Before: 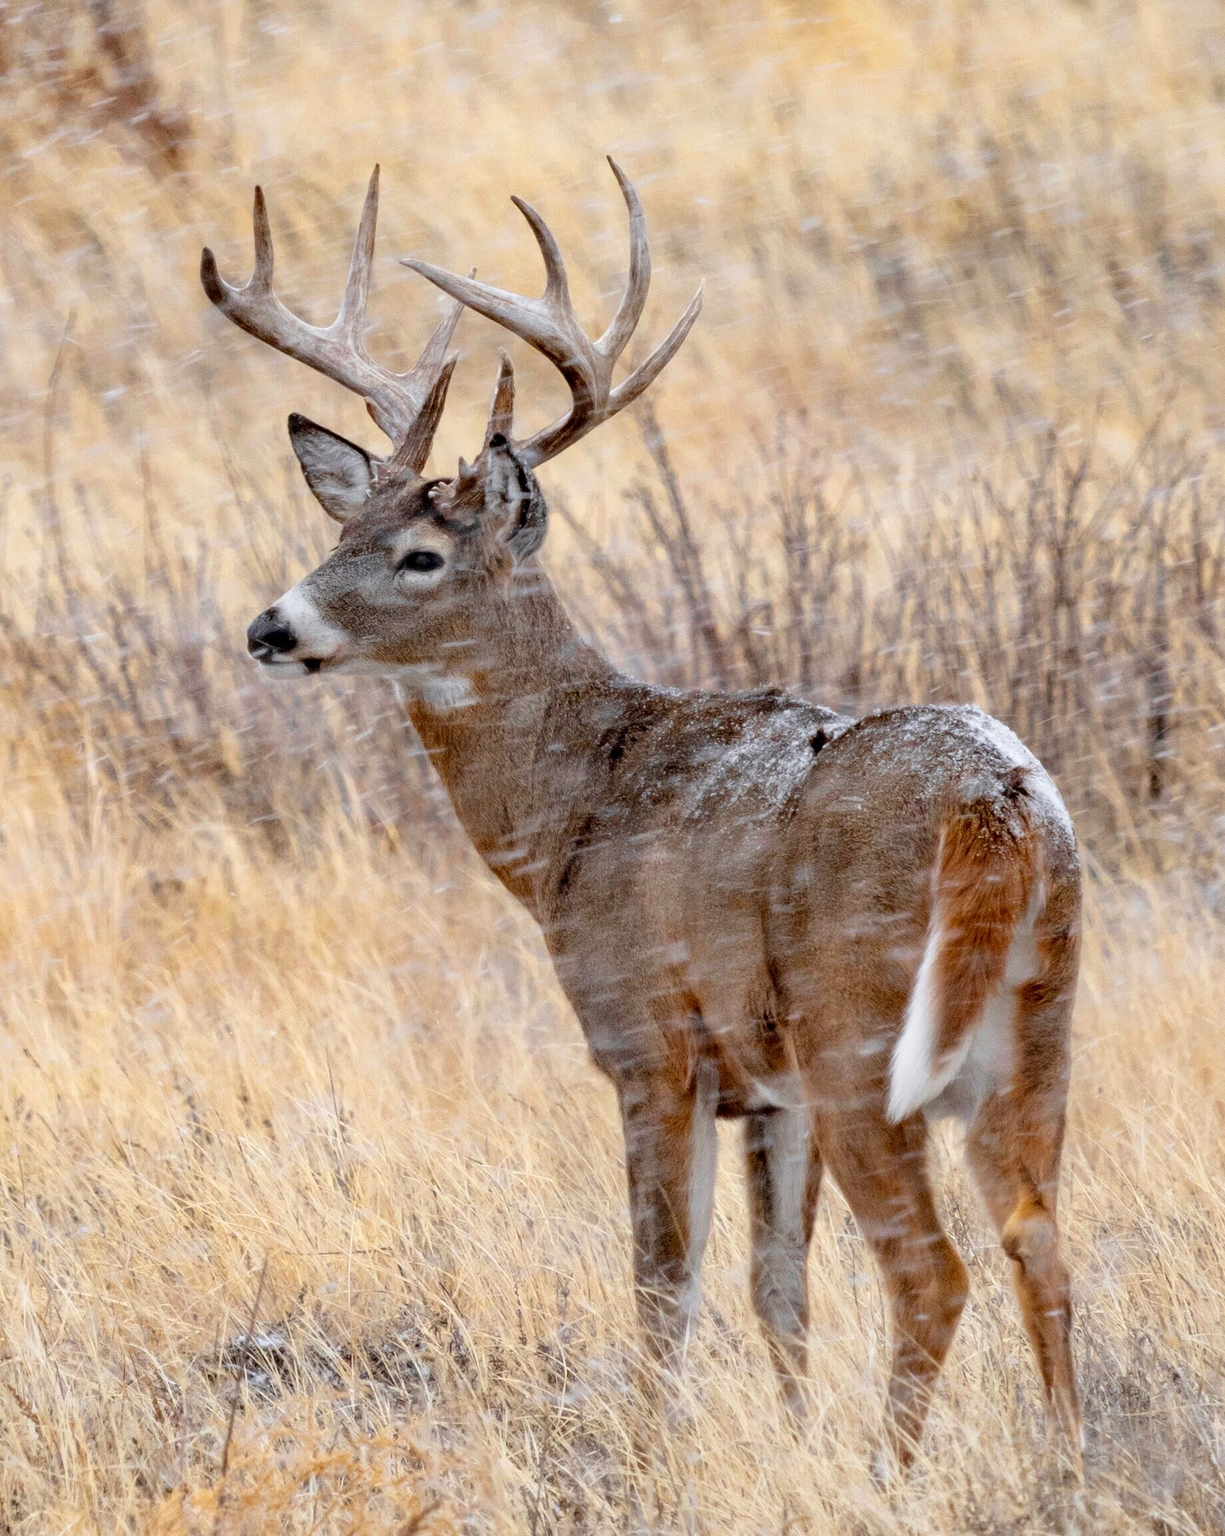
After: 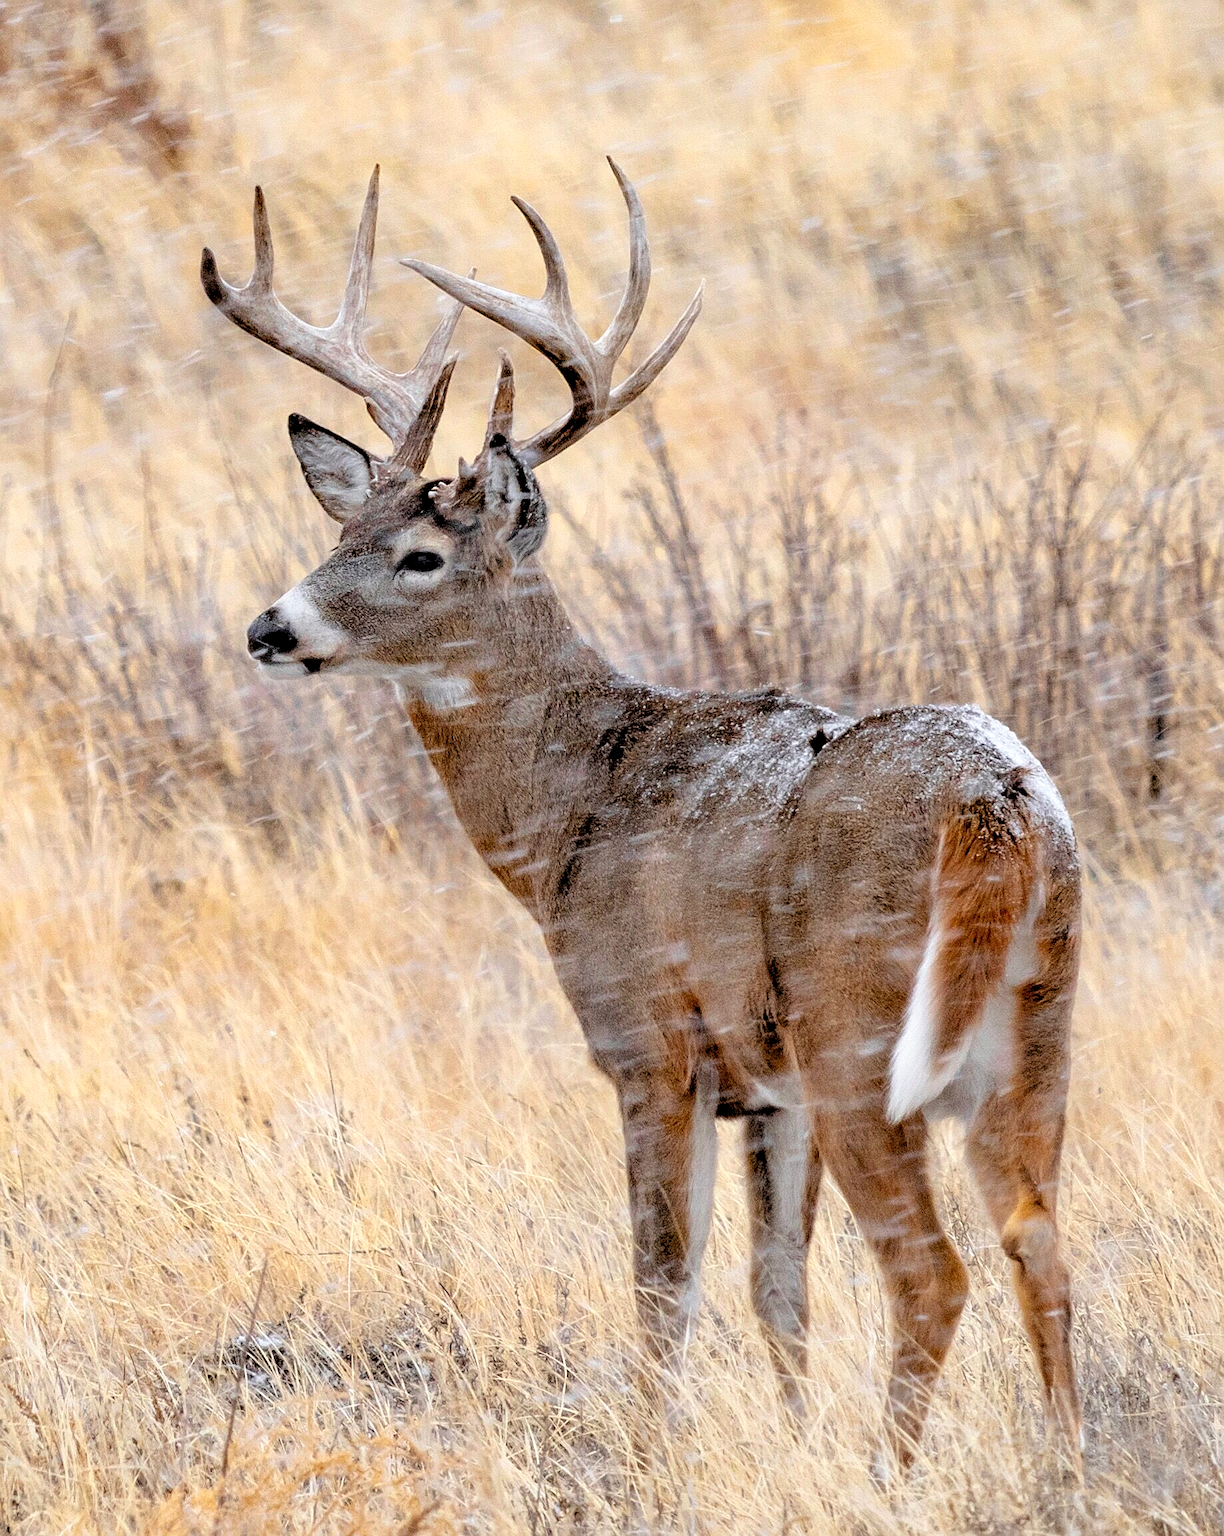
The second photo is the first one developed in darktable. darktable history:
sharpen: on, module defaults
rgb levels: levels [[0.013, 0.434, 0.89], [0, 0.5, 1], [0, 0.5, 1]]
